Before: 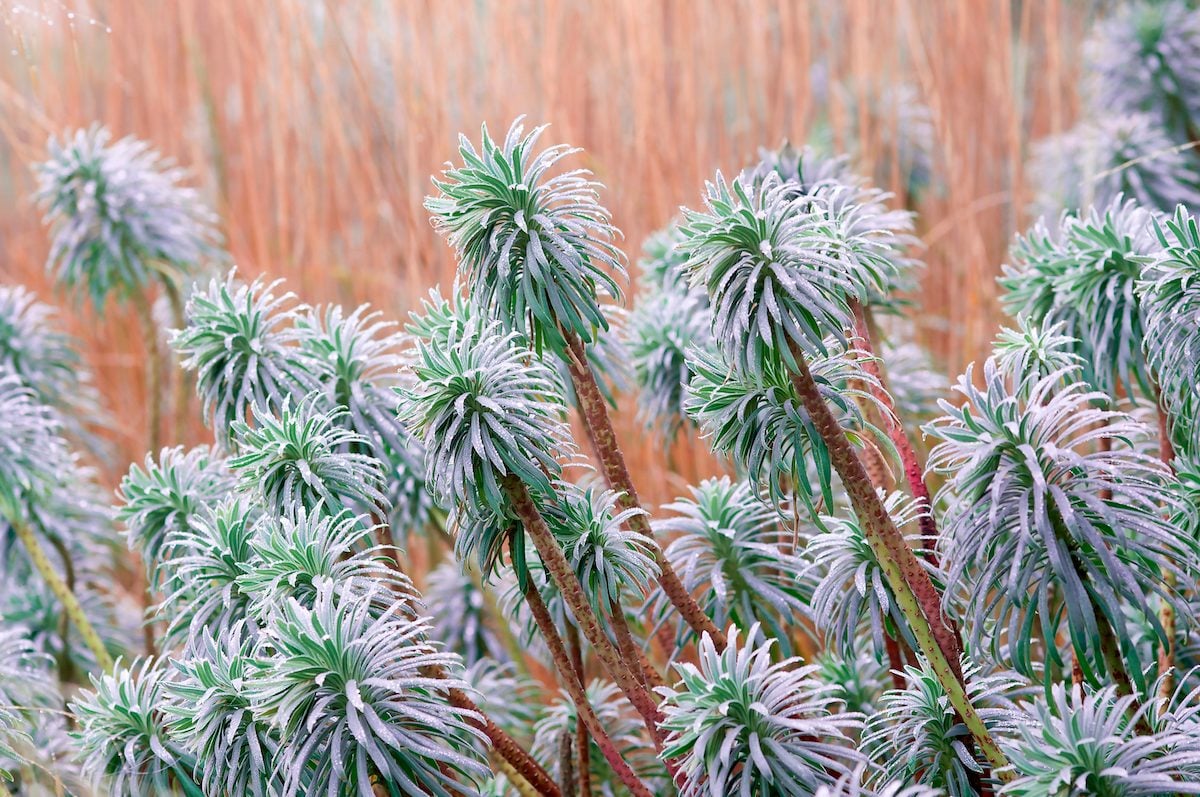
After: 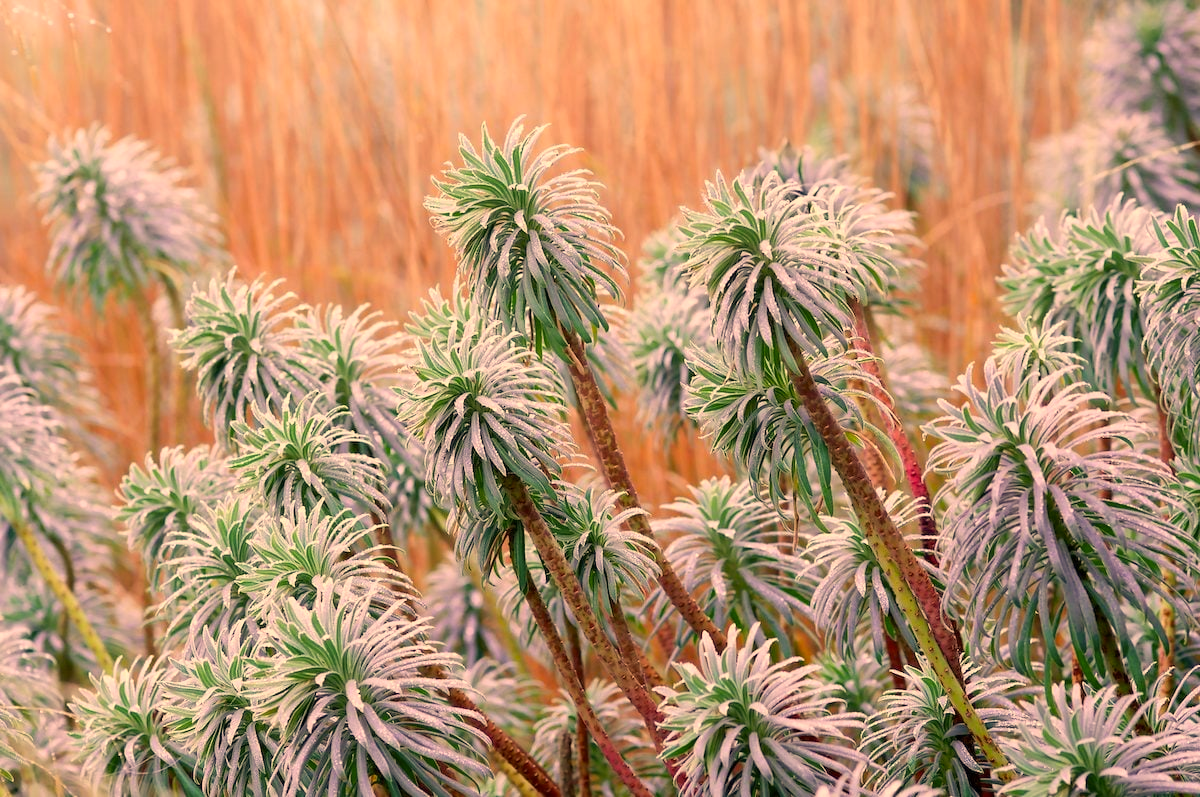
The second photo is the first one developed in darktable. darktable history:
color balance: contrast -0.5%
color correction: highlights a* 15, highlights b* 31.55
